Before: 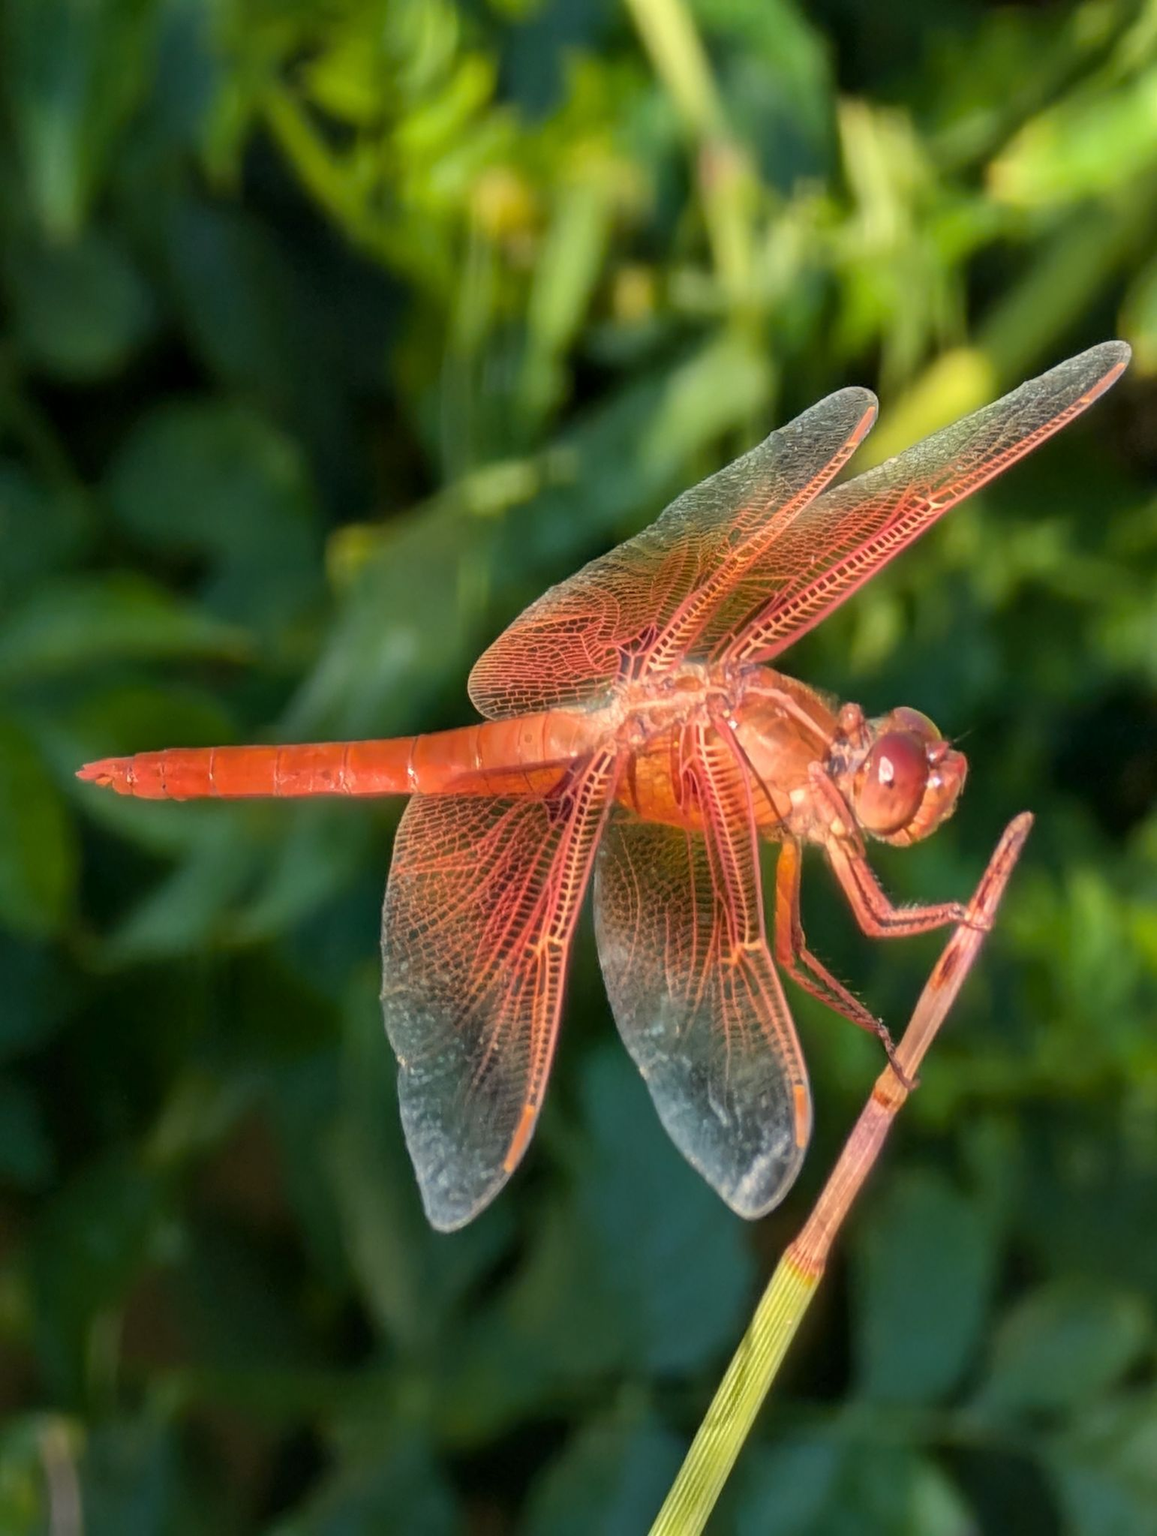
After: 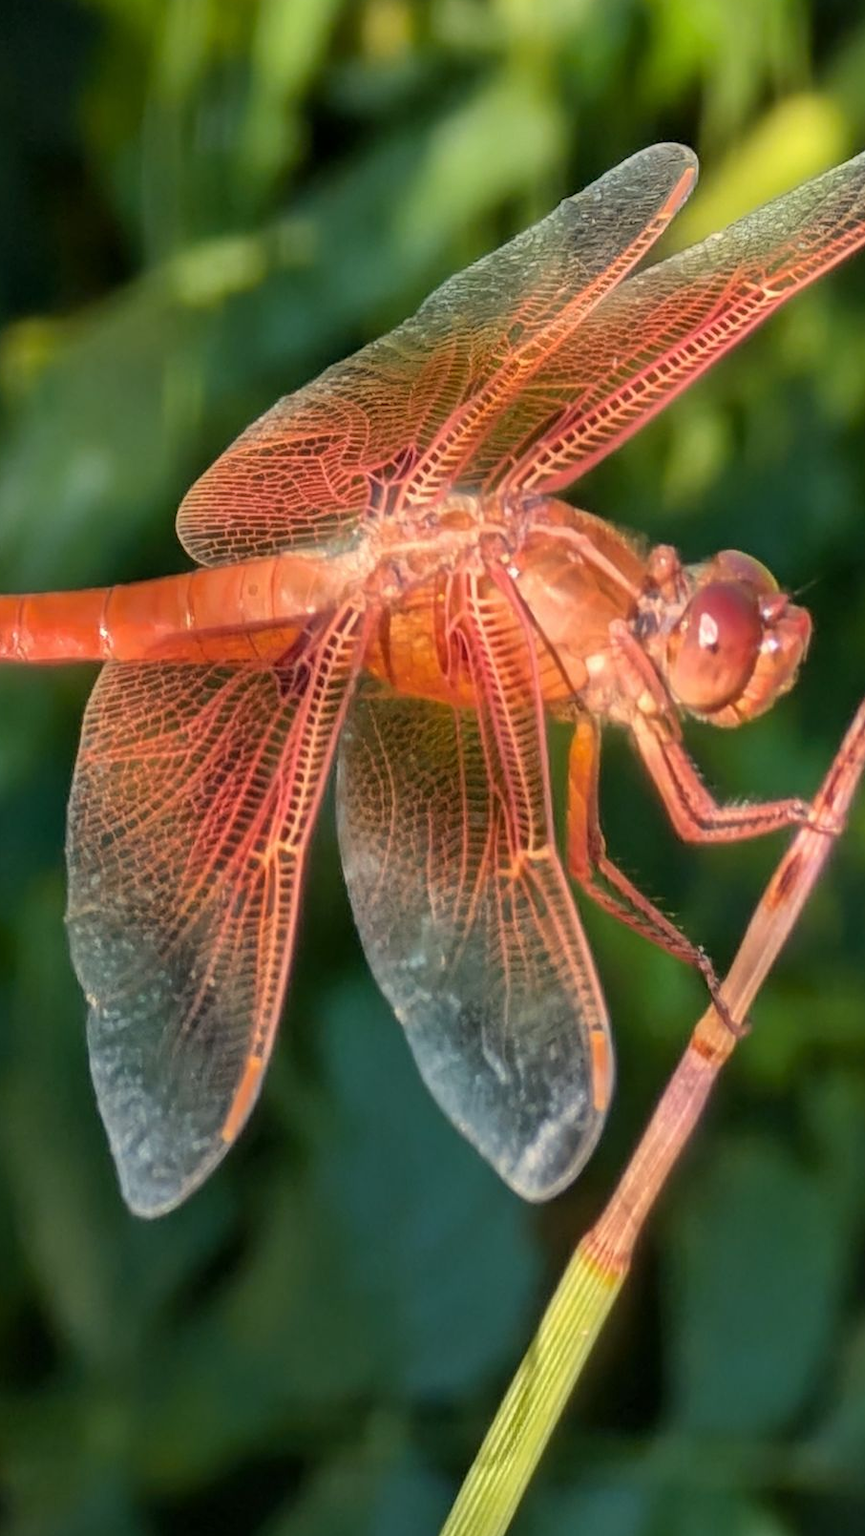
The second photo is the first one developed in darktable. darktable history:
crop and rotate: left 28.481%, top 17.895%, right 12.653%, bottom 3.466%
